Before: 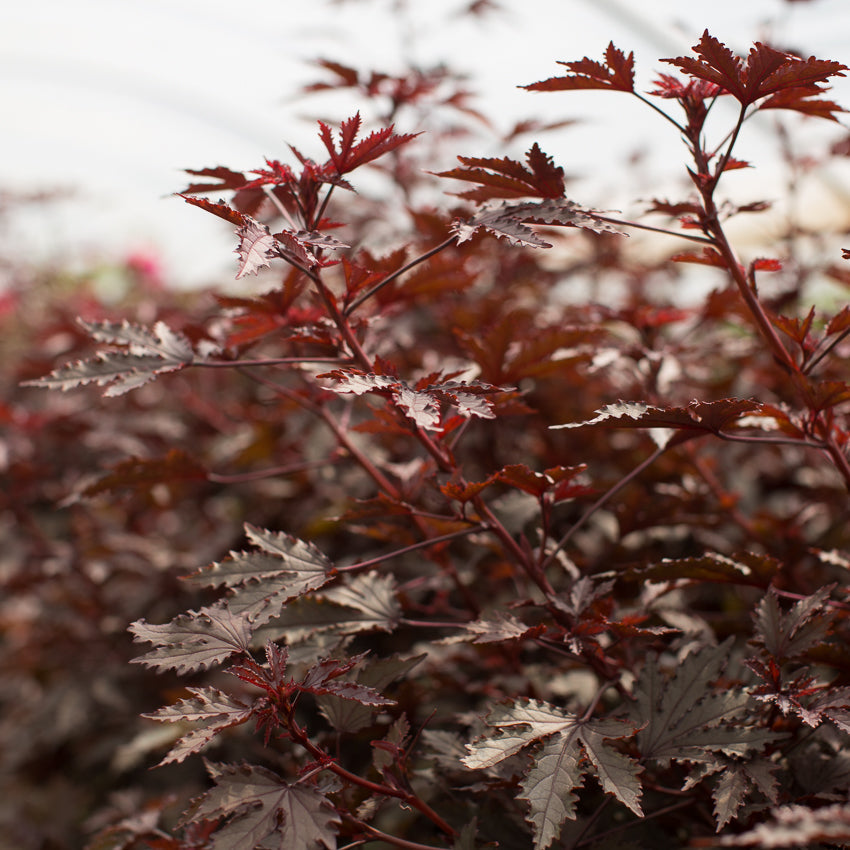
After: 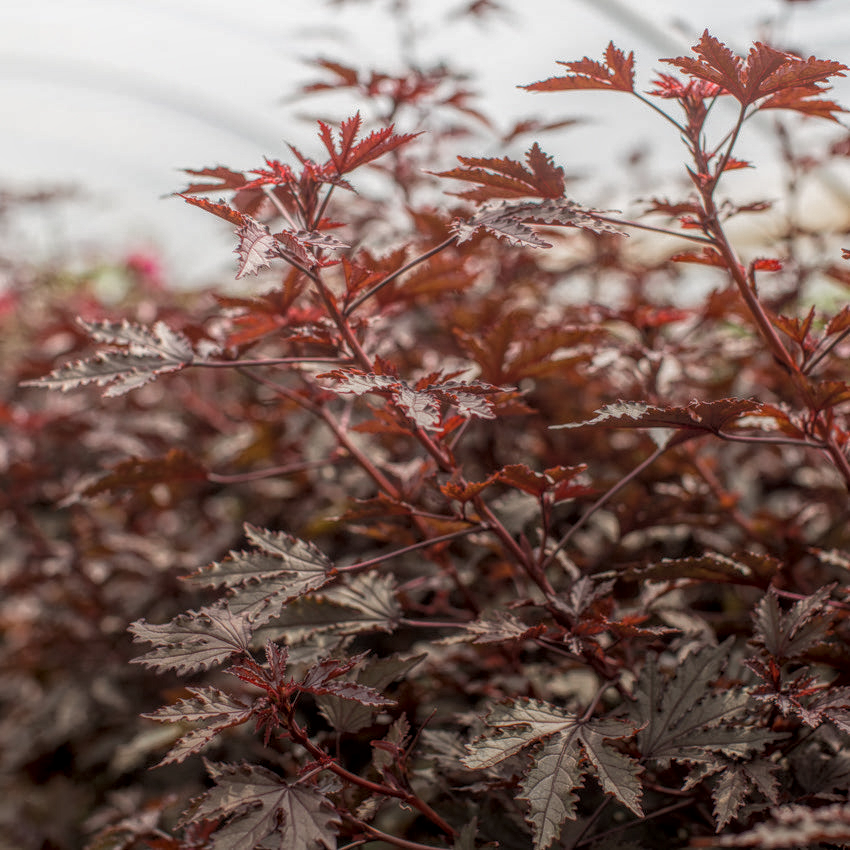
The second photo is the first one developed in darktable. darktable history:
local contrast: highlights 20%, shadows 24%, detail 201%, midtone range 0.2
contrast brightness saturation: saturation -0.053
